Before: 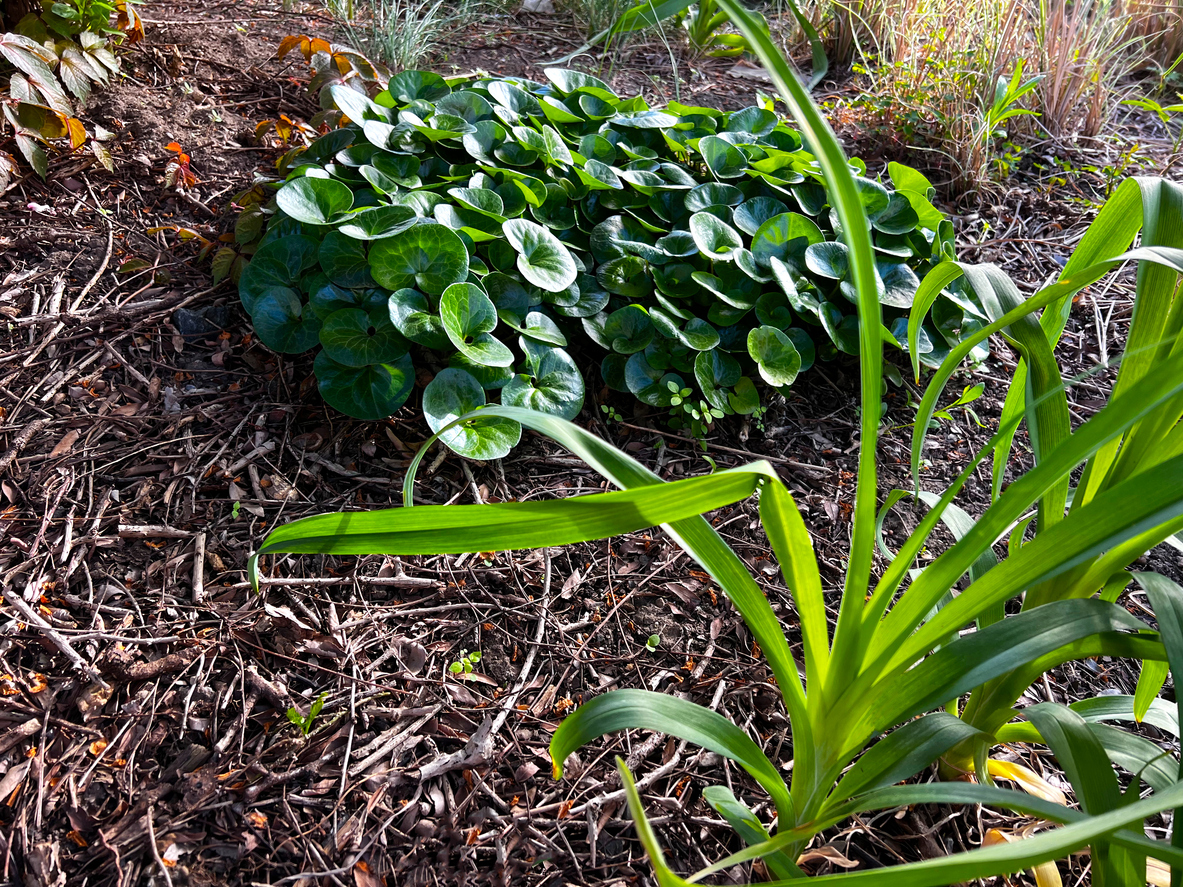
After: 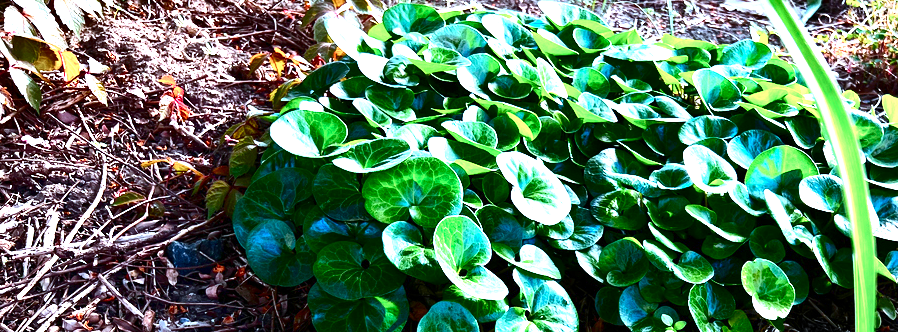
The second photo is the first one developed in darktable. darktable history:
crop: left 0.533%, top 7.648%, right 23.477%, bottom 54.854%
color balance rgb: highlights gain › chroma 0.793%, highlights gain › hue 55.89°, perceptual saturation grading › global saturation 0.045%, perceptual saturation grading › highlights -19.983%, perceptual saturation grading › shadows 19.171%, global vibrance 20%
exposure: black level correction 0, exposure 1.99 EV, compensate highlight preservation false
tone equalizer: edges refinement/feathering 500, mask exposure compensation -1.57 EV, preserve details no
color correction: highlights a* -9.76, highlights b* -20.94
contrast brightness saturation: contrast 0.218, brightness -0.186, saturation 0.241
shadows and highlights: shadows 32.9, highlights -46.33, compress 49.58%, soften with gaussian
vignetting: brightness -0.41, saturation -0.293, unbound false
